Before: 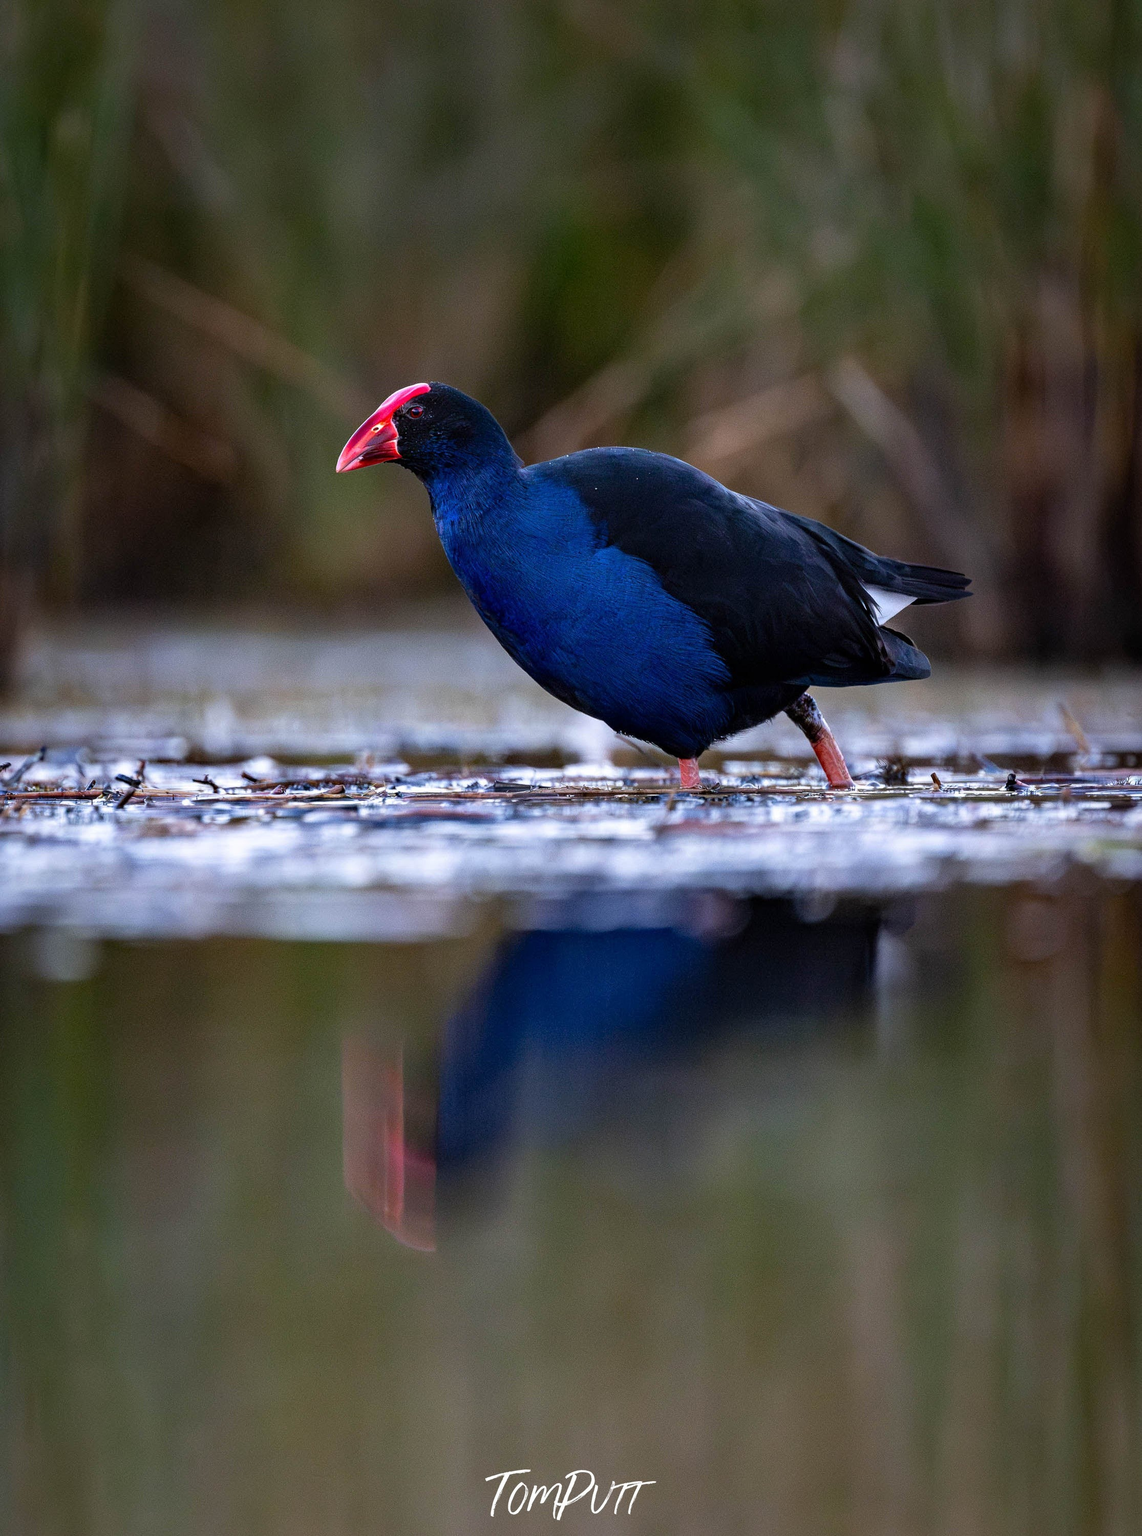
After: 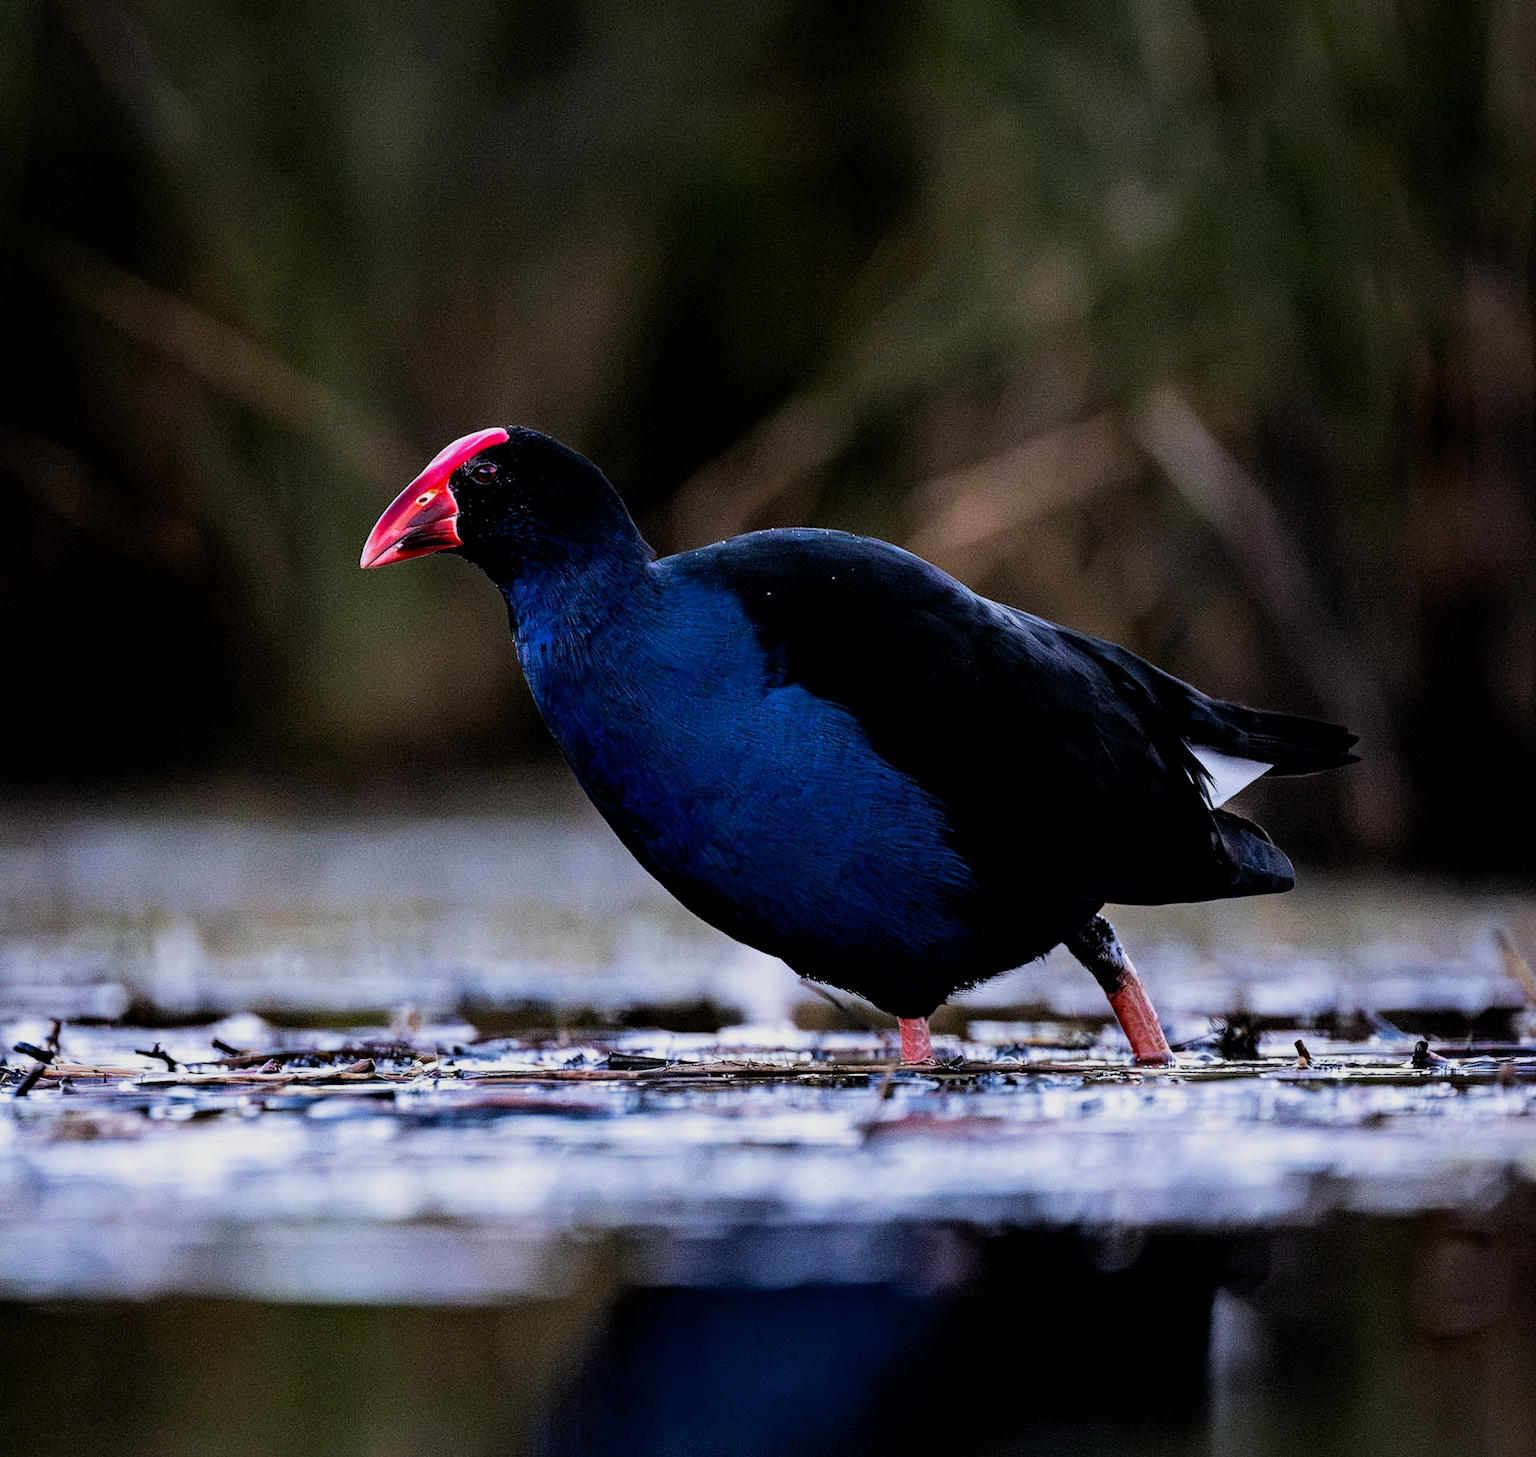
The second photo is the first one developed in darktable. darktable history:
haze removal: compatibility mode true, adaptive false
filmic rgb: black relative exposure -5 EV, hardness 2.88, contrast 1.4, highlights saturation mix -30%
crop and rotate: left 9.345%, top 7.22%, right 4.982%, bottom 32.331%
